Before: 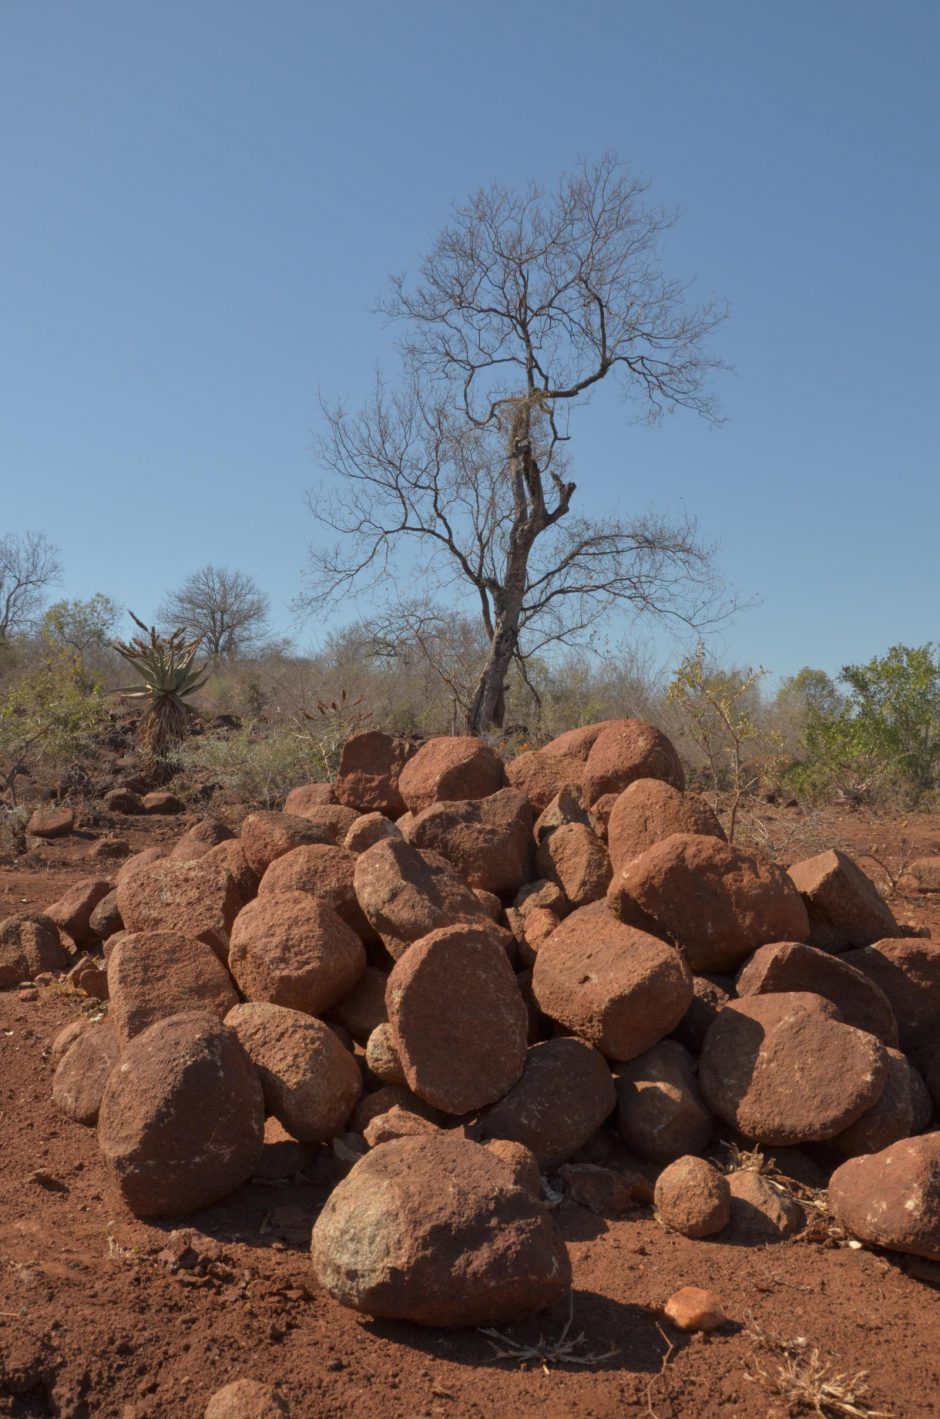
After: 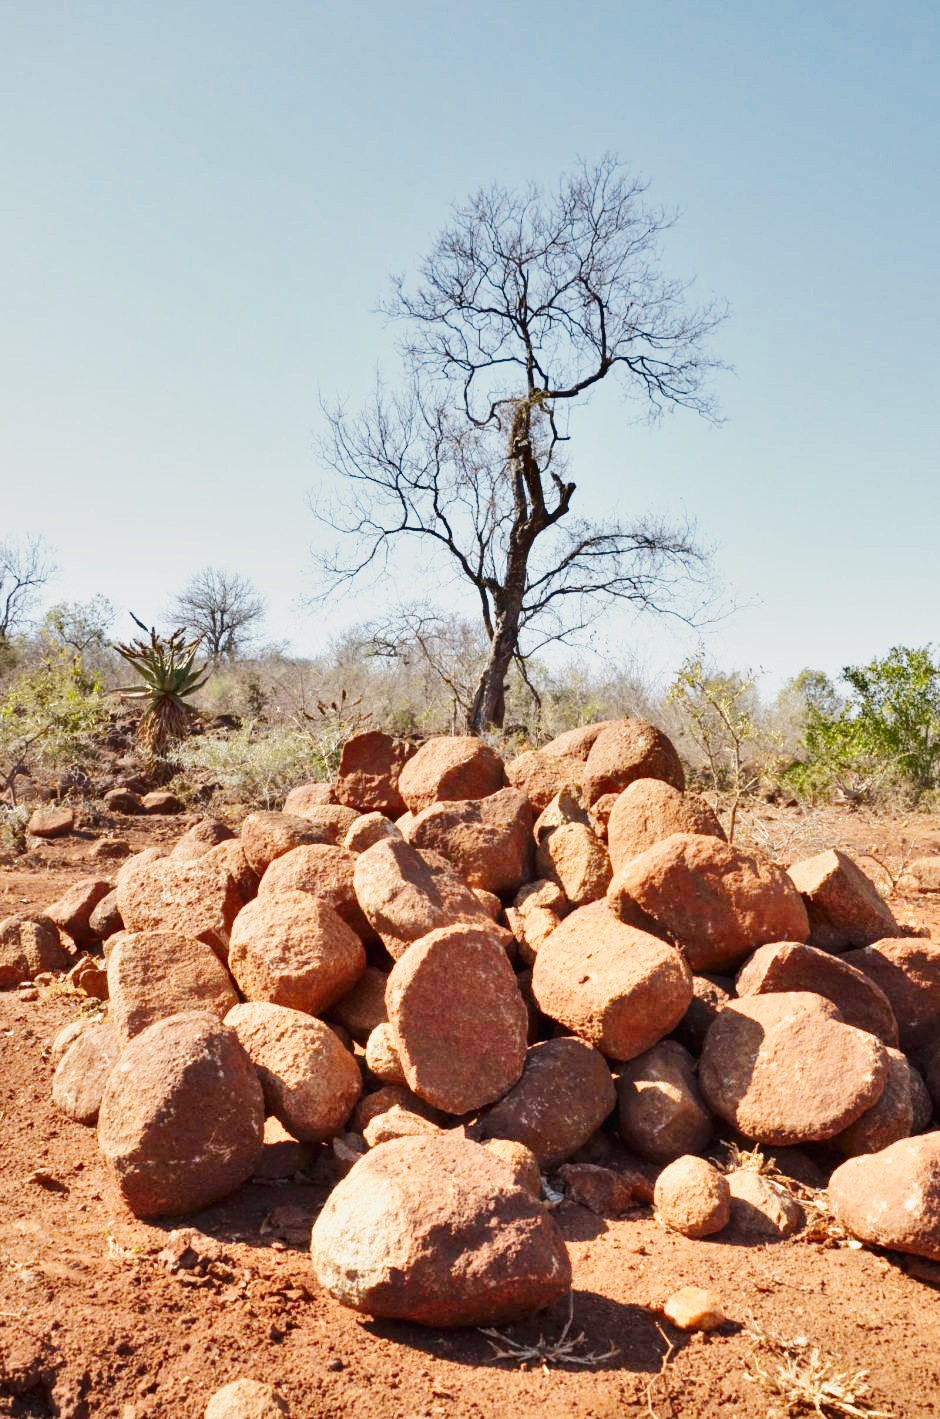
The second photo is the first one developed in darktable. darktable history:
base curve: curves: ch0 [(0, 0.003) (0.001, 0.002) (0.006, 0.004) (0.02, 0.022) (0.048, 0.086) (0.094, 0.234) (0.162, 0.431) (0.258, 0.629) (0.385, 0.8) (0.548, 0.918) (0.751, 0.988) (1, 1)], preserve colors none
shadows and highlights: white point adjustment -3.64, highlights -63.34, highlights color adjustment 42%, soften with gaussian
exposure: black level correction 0.001, exposure 1.05 EV, compensate exposure bias true, compensate highlight preservation false
